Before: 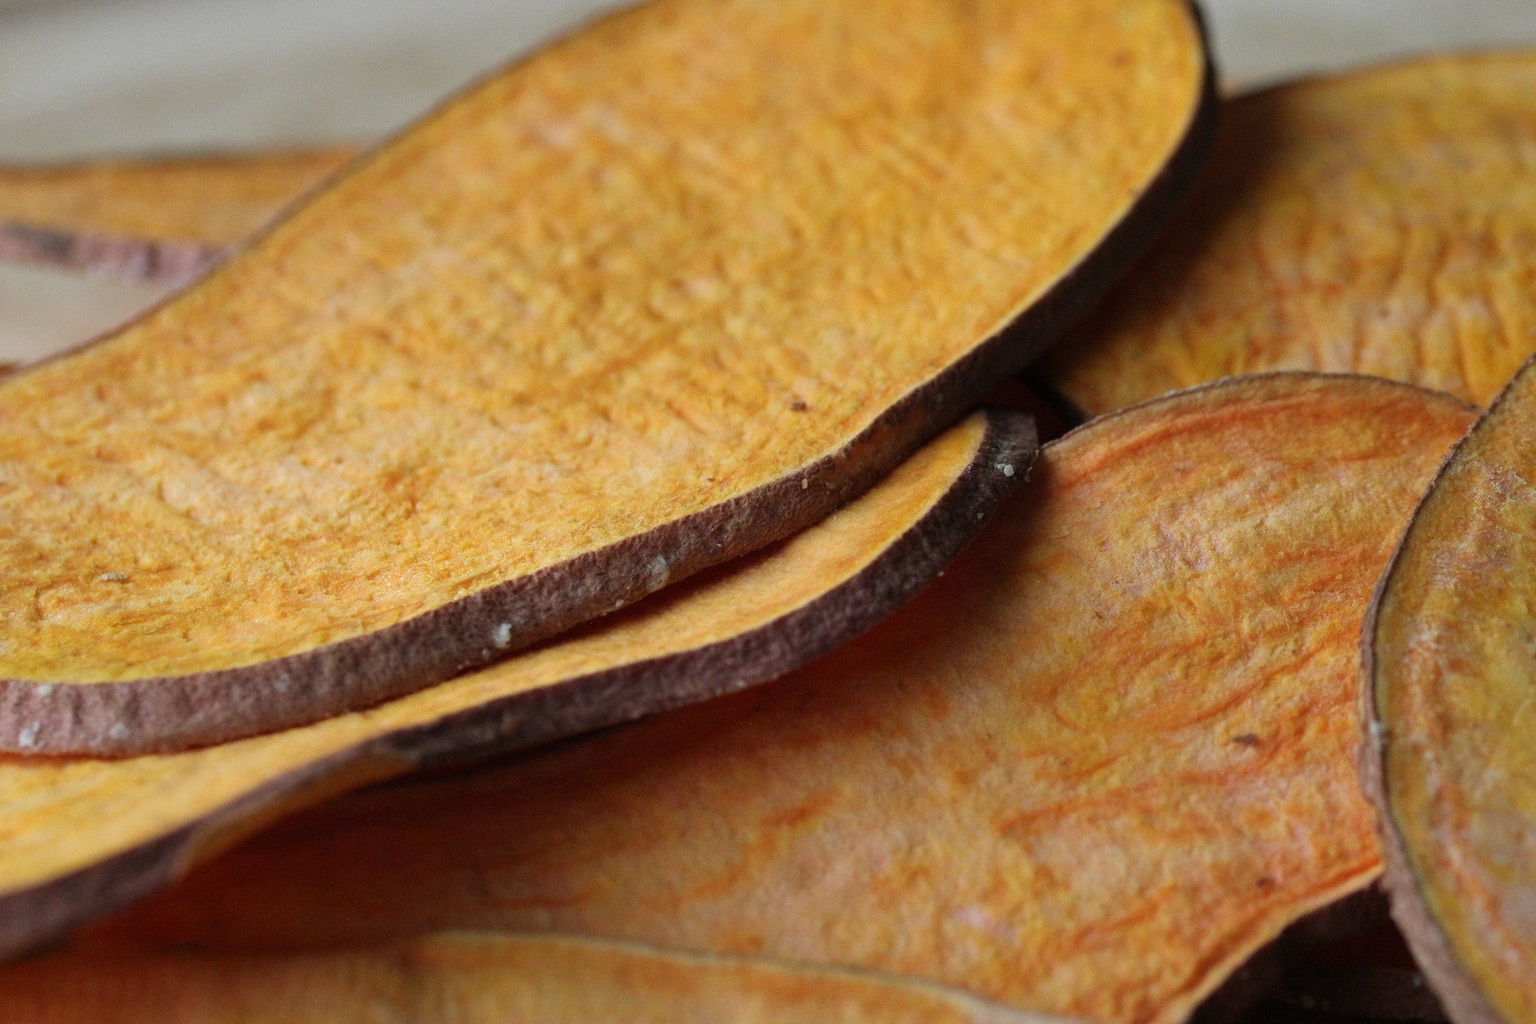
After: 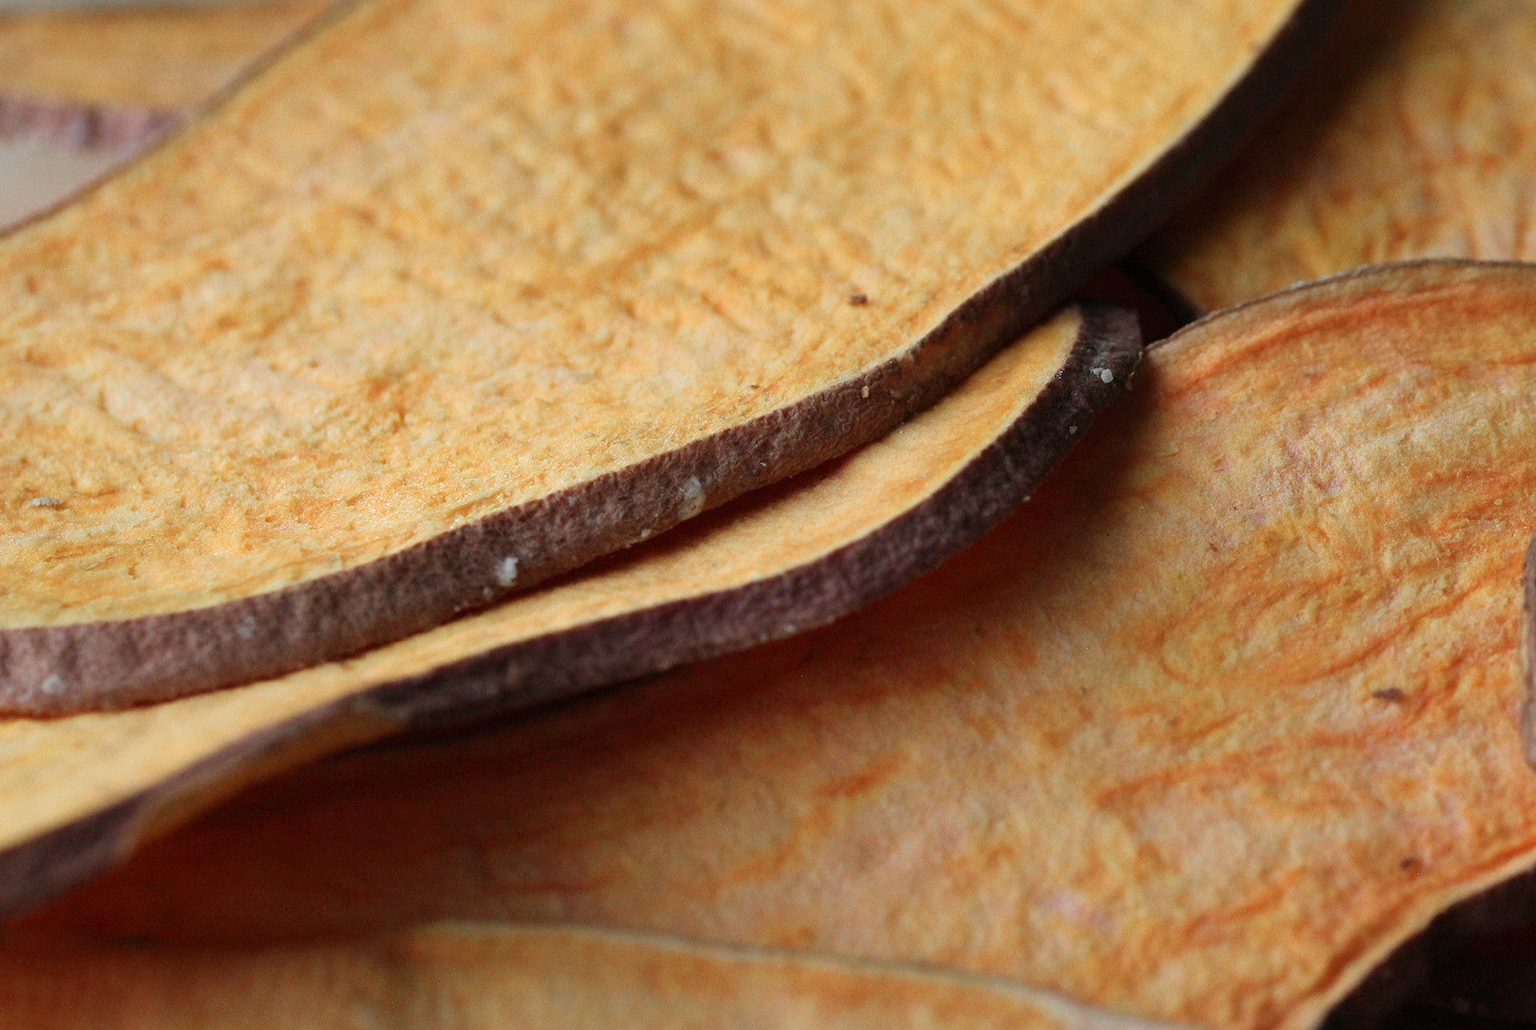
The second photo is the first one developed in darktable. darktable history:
color zones: curves: ch0 [(0, 0.447) (0.184, 0.543) (0.323, 0.476) (0.429, 0.445) (0.571, 0.443) (0.714, 0.451) (0.857, 0.452) (1, 0.447)]; ch1 [(0, 0.464) (0.176, 0.46) (0.287, 0.177) (0.429, 0.002) (0.571, 0) (0.714, 0) (0.857, 0) (1, 0.464)]
crop and rotate: left 4.863%, top 14.952%, right 10.668%
